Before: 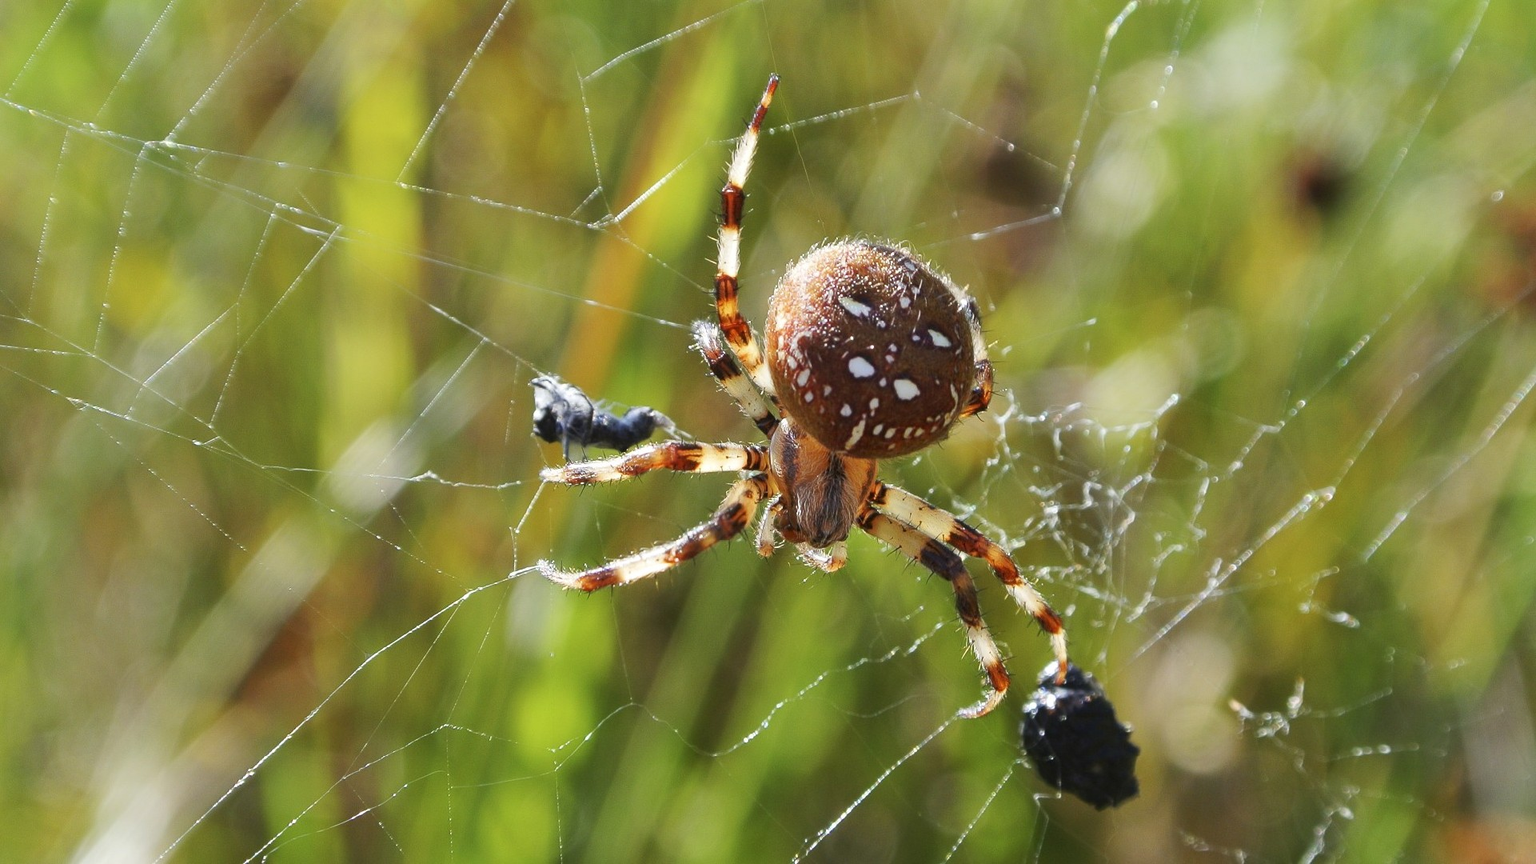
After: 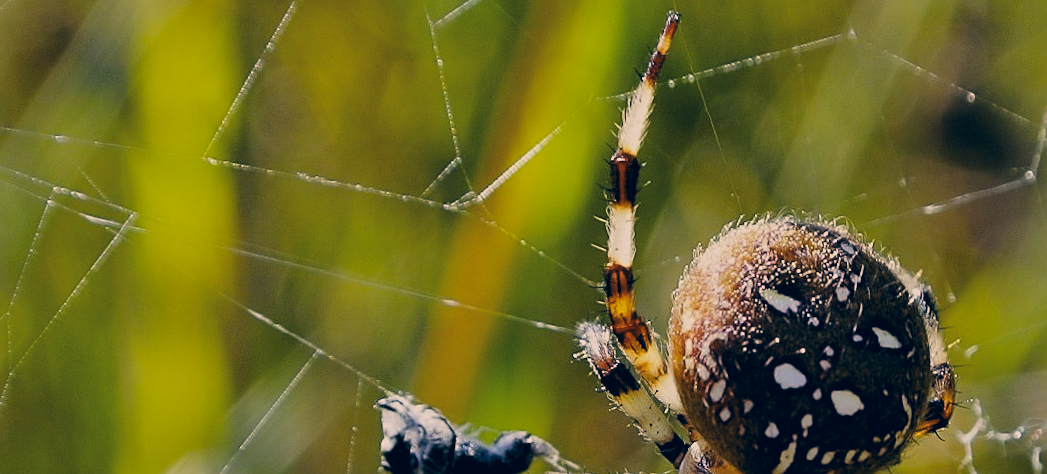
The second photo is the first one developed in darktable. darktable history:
filmic rgb: hardness 4.17
rotate and perspective: rotation -1.24°, automatic cropping off
crop: left 15.306%, top 9.065%, right 30.789%, bottom 48.638%
levels: levels [0.116, 0.574, 1]
color correction: highlights a* 10.32, highlights b* 14.66, shadows a* -9.59, shadows b* -15.02
color balance rgb: perceptual saturation grading › global saturation 20%, global vibrance 20%
sharpen: amount 0.478
